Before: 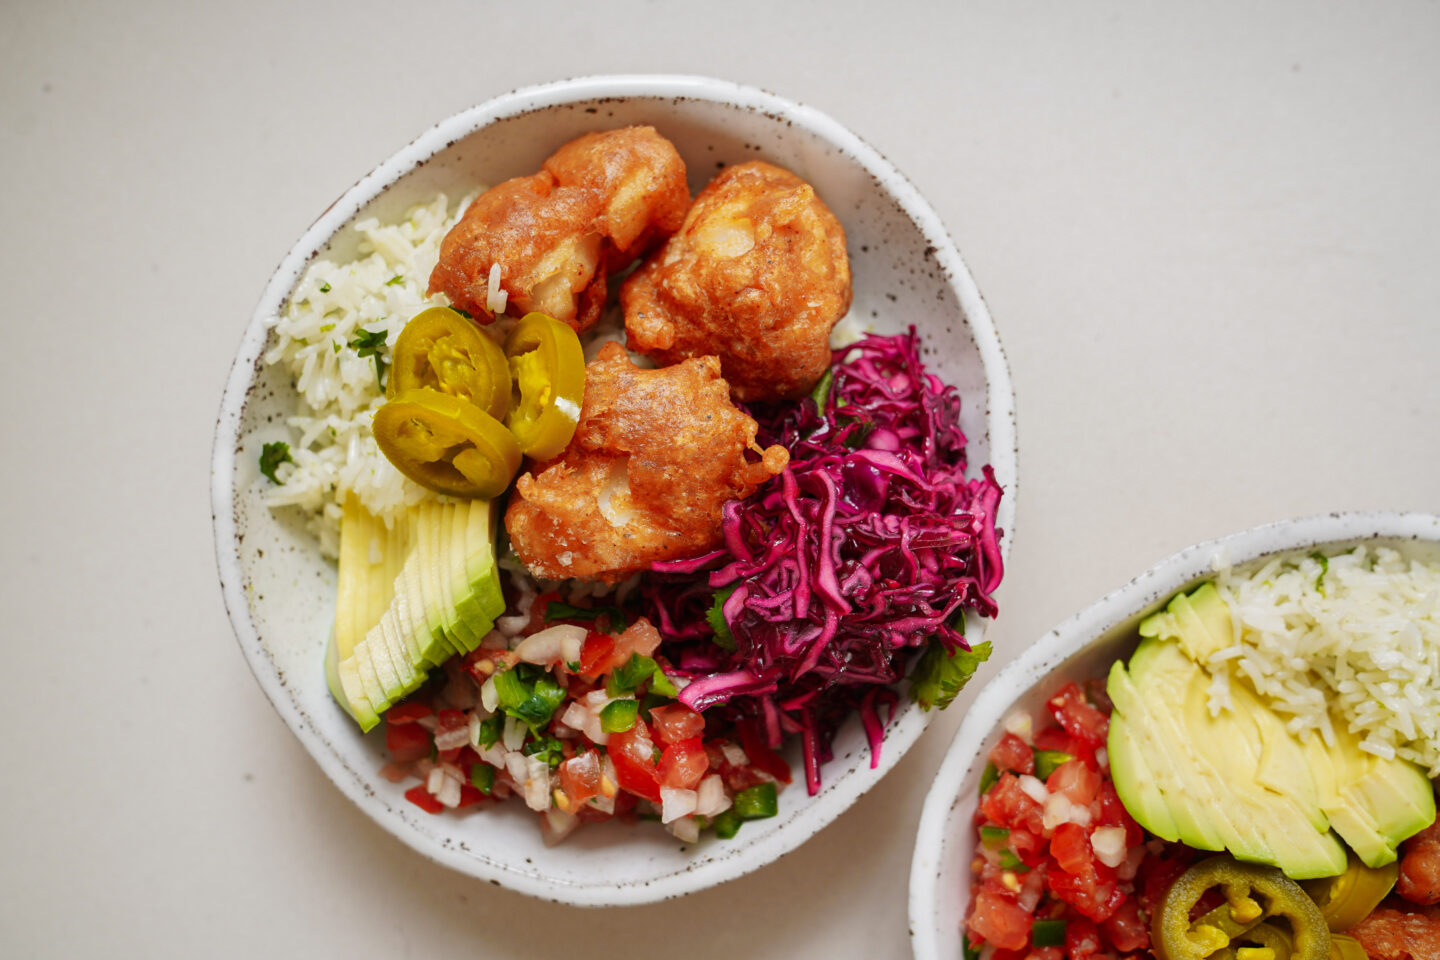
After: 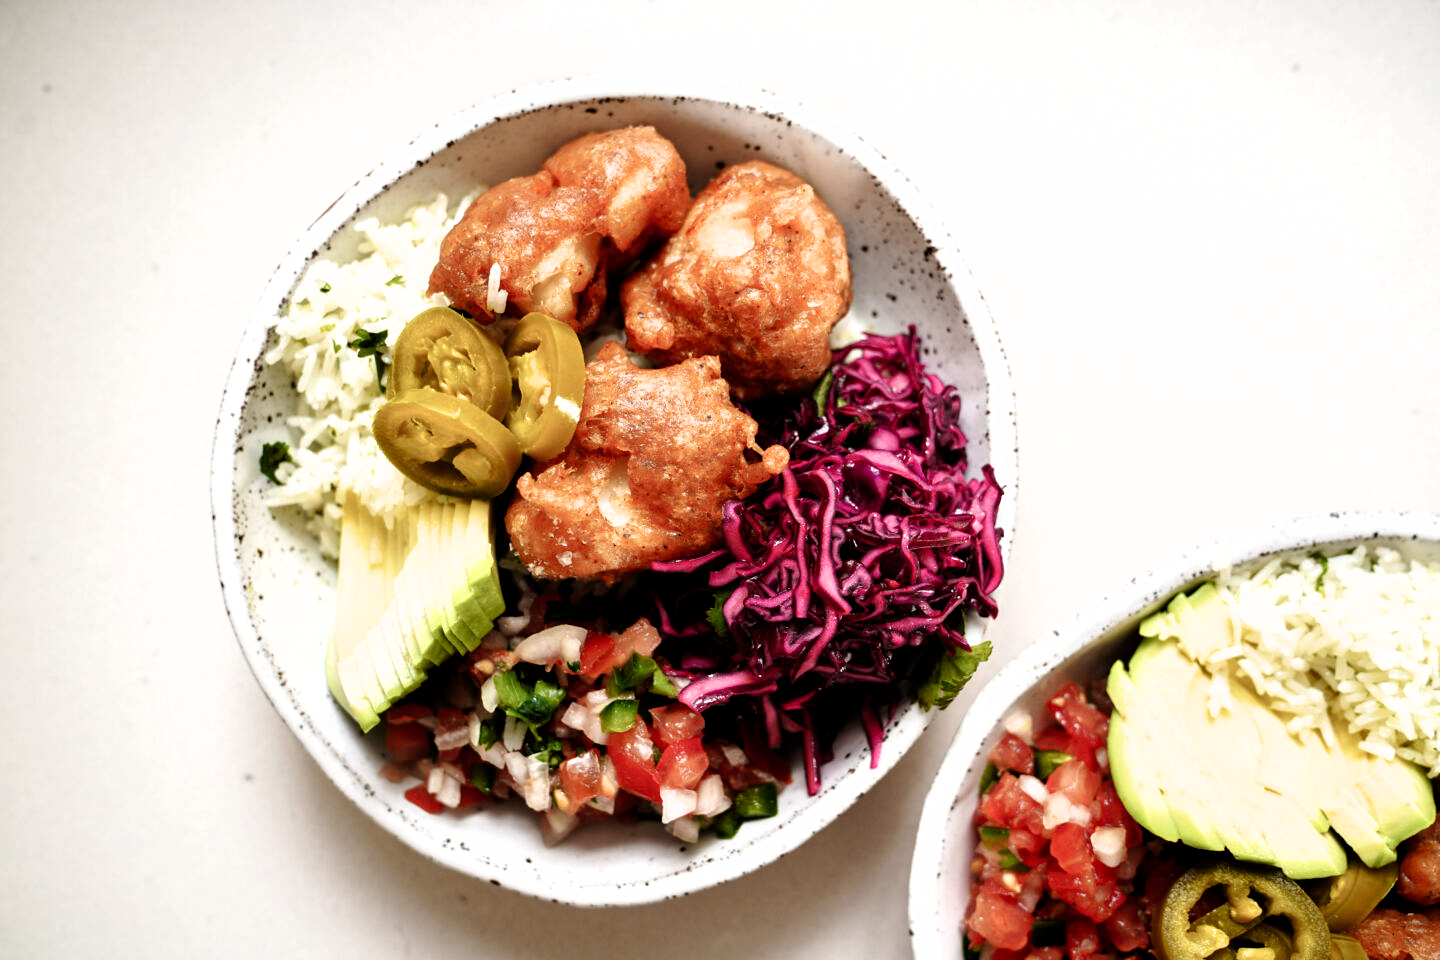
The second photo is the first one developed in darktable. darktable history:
filmic rgb: black relative exposure -8.18 EV, white relative exposure 2.23 EV, threshold 3.01 EV, hardness 7.13, latitude 85.87%, contrast 1.697, highlights saturation mix -3.49%, shadows ↔ highlights balance -2.09%, contrast in shadows safe, enable highlight reconstruction true
